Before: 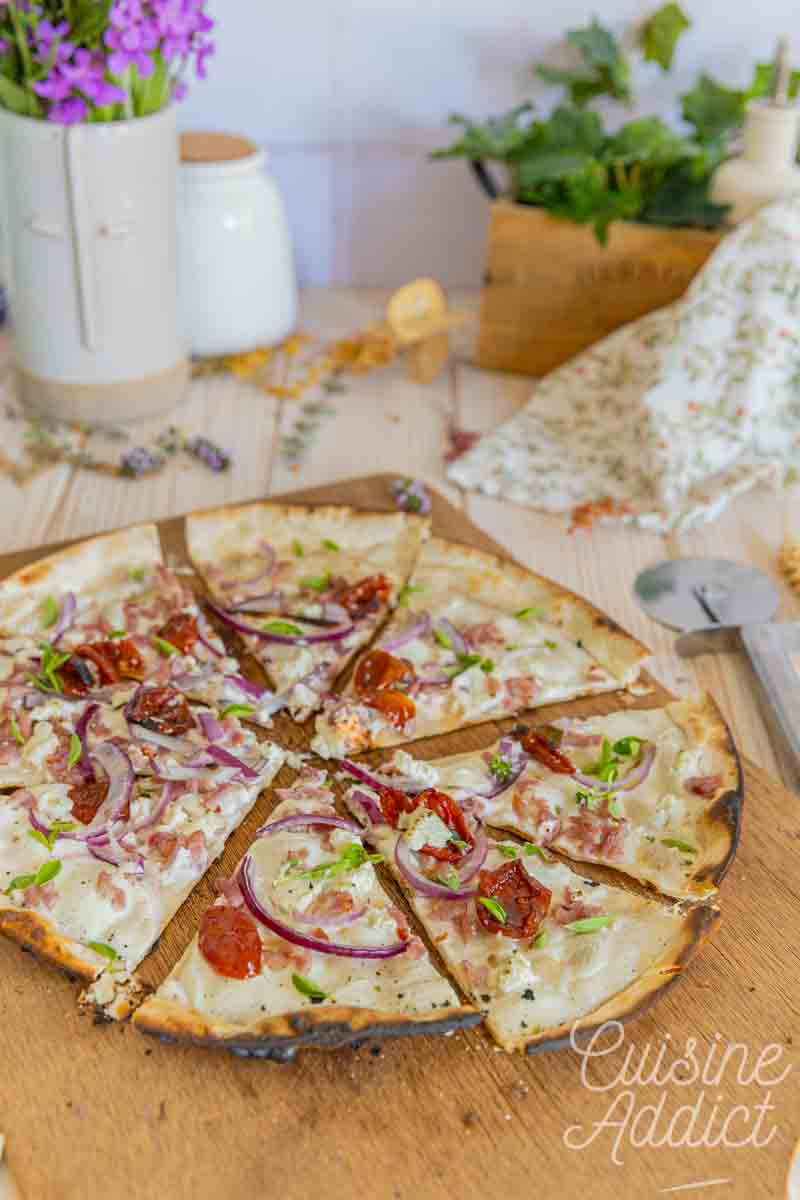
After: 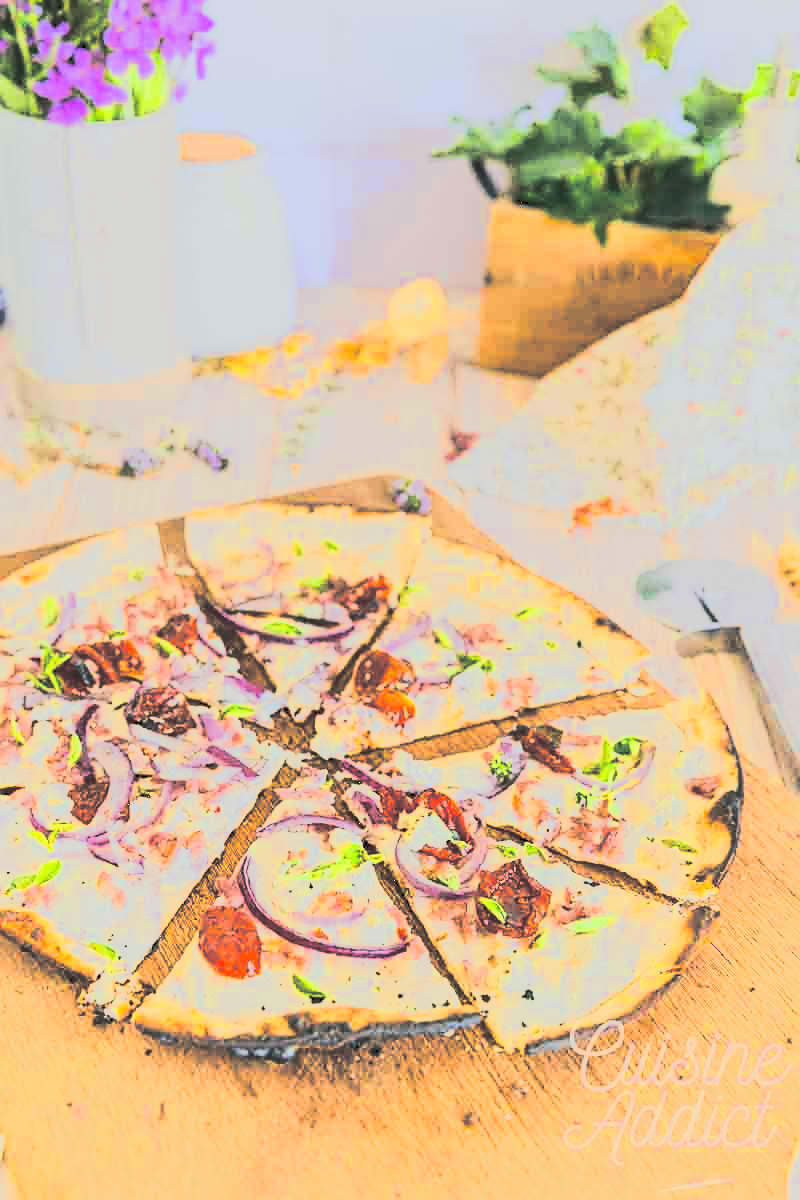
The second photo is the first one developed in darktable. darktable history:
color zones: curves: ch0 [(0.068, 0.464) (0.25, 0.5) (0.48, 0.508) (0.75, 0.536) (0.886, 0.476) (0.967, 0.456)]; ch1 [(0.066, 0.456) (0.25, 0.5) (0.616, 0.508) (0.746, 0.56) (0.934, 0.444)]
exposure: black level correction 0, exposure 1 EV, compensate exposure bias true, compensate highlight preservation false
split-toning: shadows › hue 201.6°, shadows › saturation 0.16, highlights › hue 50.4°, highlights › saturation 0.2, balance -49.9
sharpen: radius 1.864, amount 0.398, threshold 1.271
tone equalizer: -8 EV -0.417 EV, -7 EV -0.389 EV, -6 EV -0.333 EV, -5 EV -0.222 EV, -3 EV 0.222 EV, -2 EV 0.333 EV, -1 EV 0.389 EV, +0 EV 0.417 EV, edges refinement/feathering 500, mask exposure compensation -1.57 EV, preserve details no
tone curve: curves: ch0 [(0, 0.148) (0.191, 0.225) (0.39, 0.373) (0.669, 0.716) (0.847, 0.818) (1, 0.839)]
